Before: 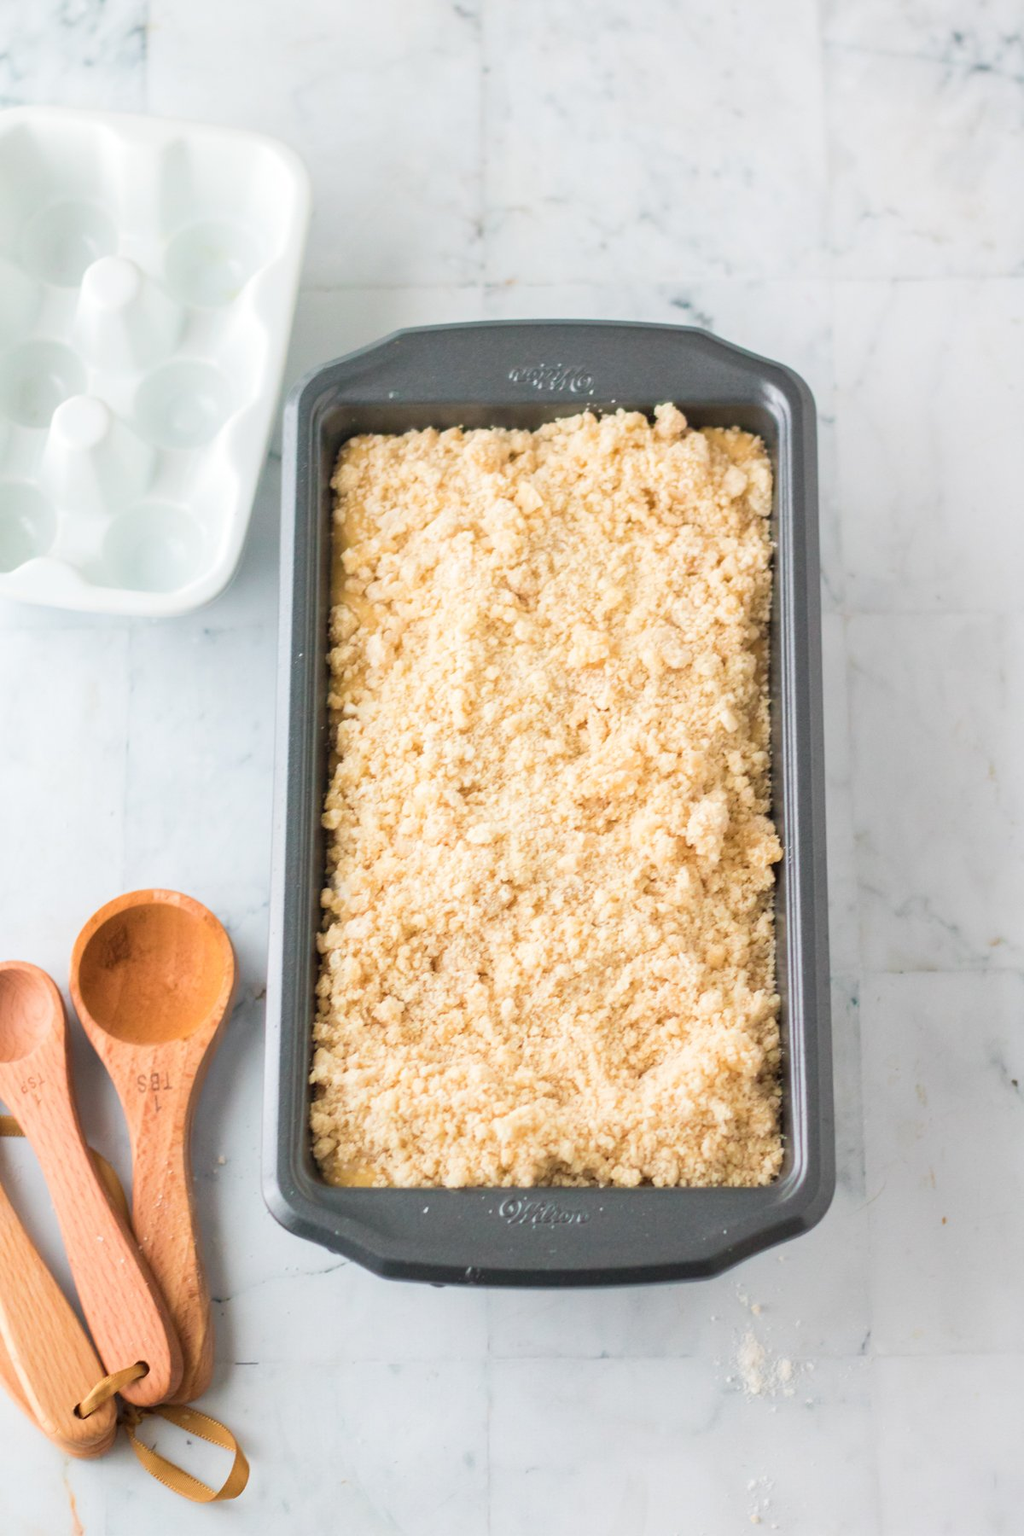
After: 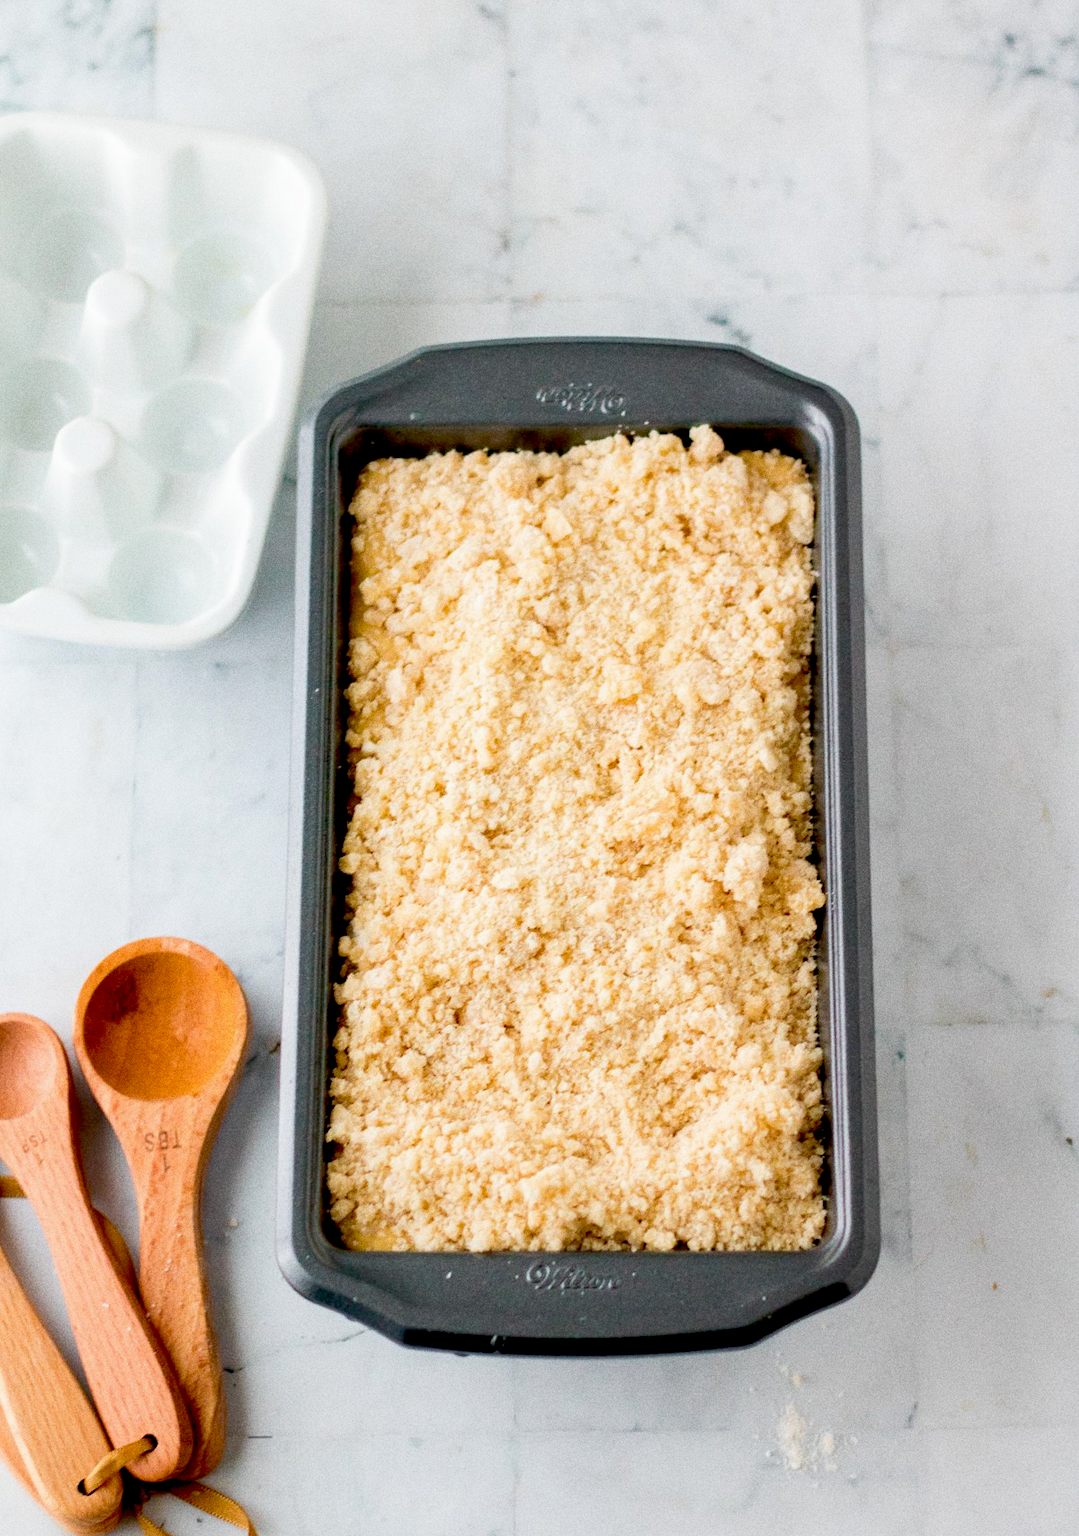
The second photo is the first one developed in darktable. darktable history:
exposure: black level correction 0.056, exposure -0.039 EV, compensate highlight preservation false
crop and rotate: top 0%, bottom 5.097%
grain: coarseness 8.68 ISO, strength 31.94%
